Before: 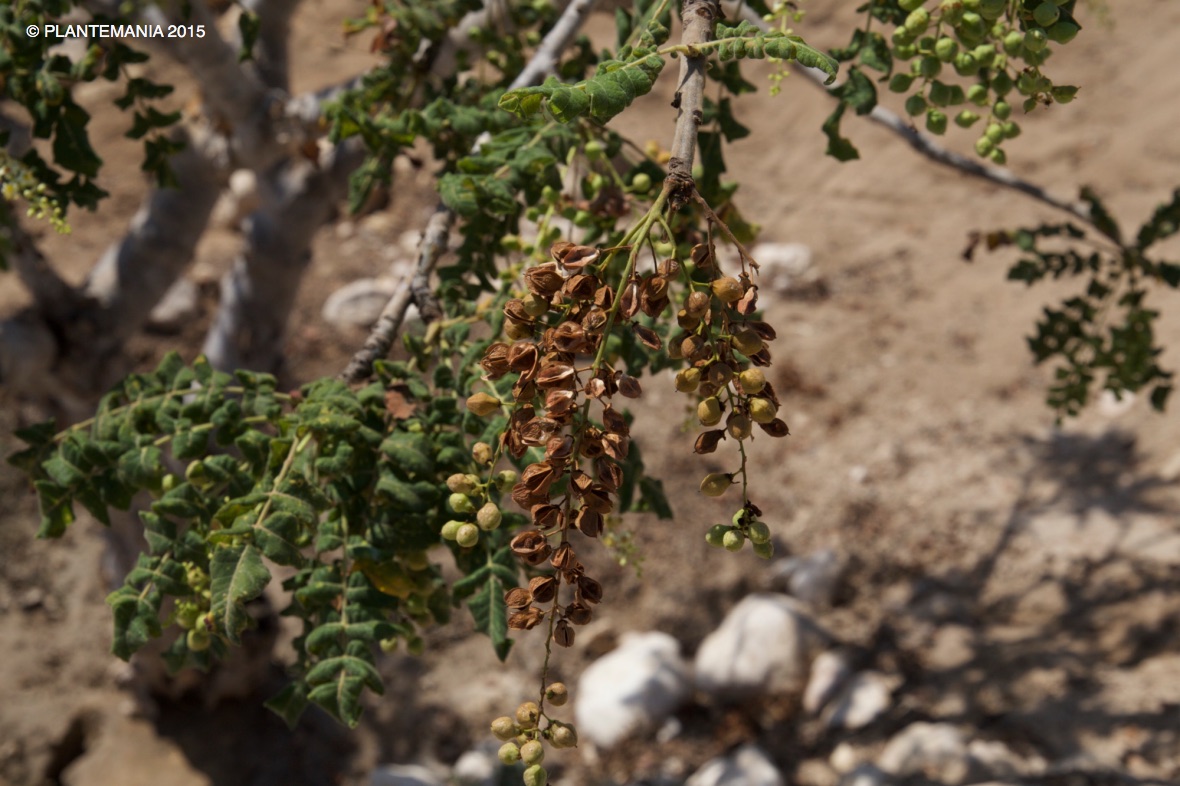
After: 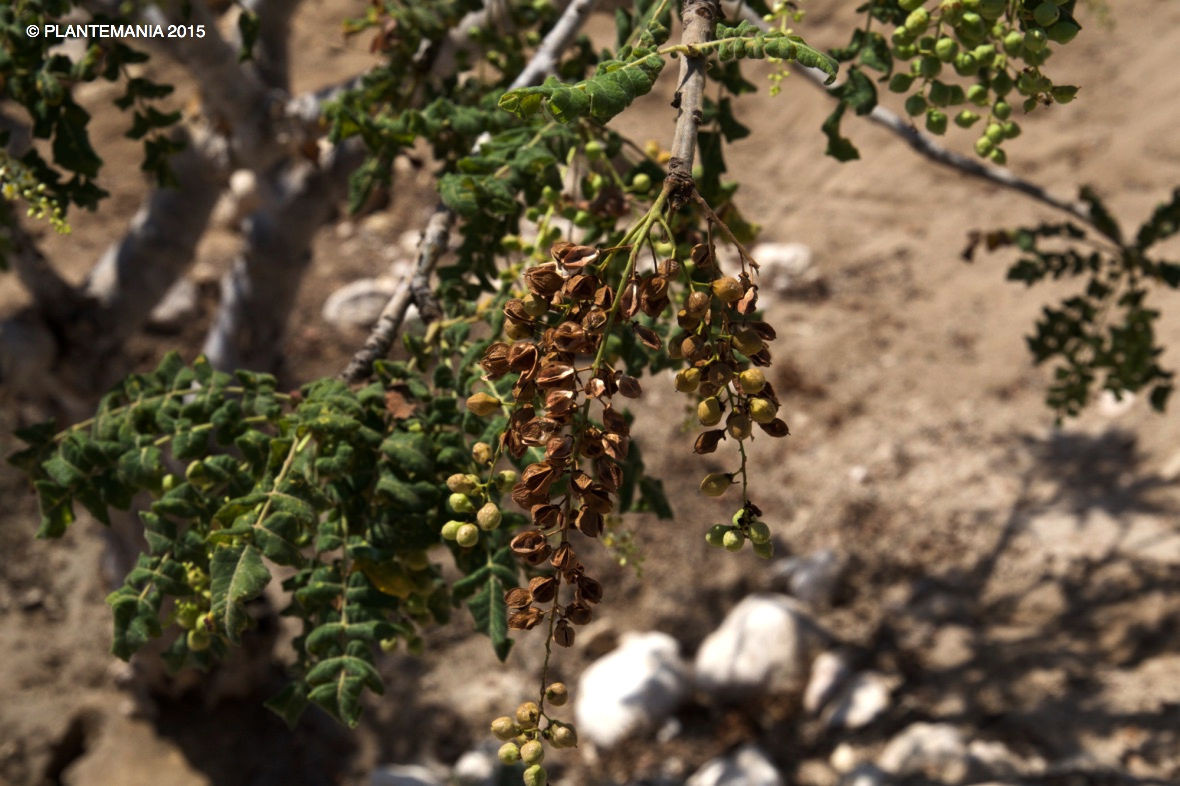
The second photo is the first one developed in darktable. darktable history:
color balance rgb: perceptual saturation grading › global saturation 0.606%, perceptual brilliance grading › global brilliance 14.963%, perceptual brilliance grading › shadows -35.784%, global vibrance 20%
